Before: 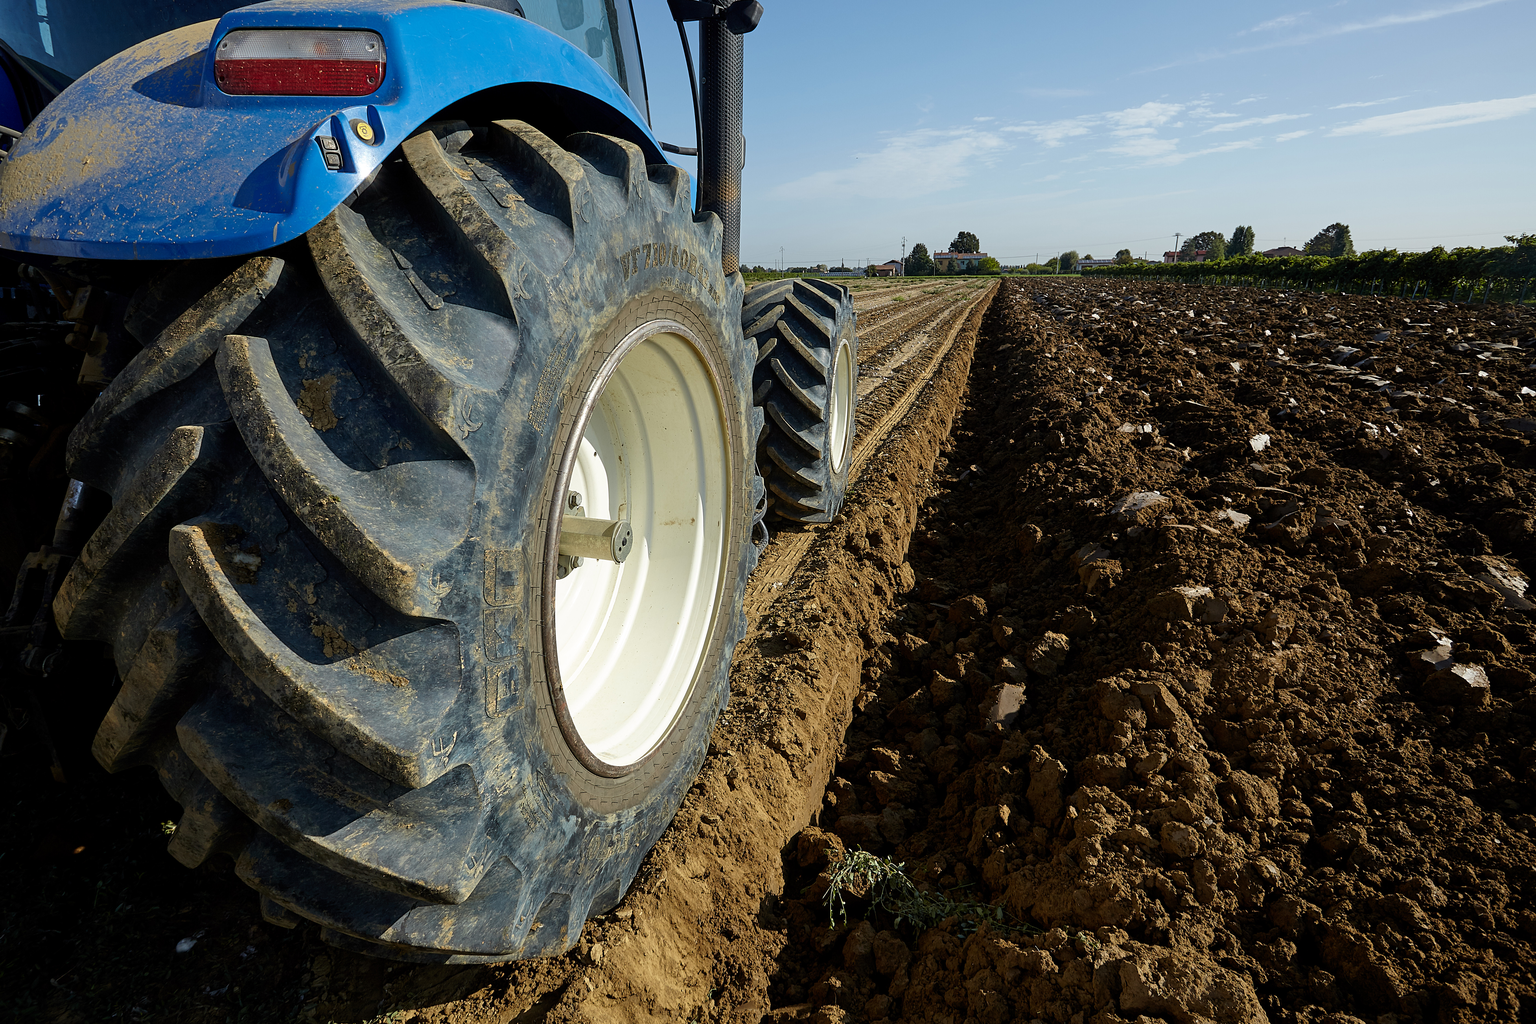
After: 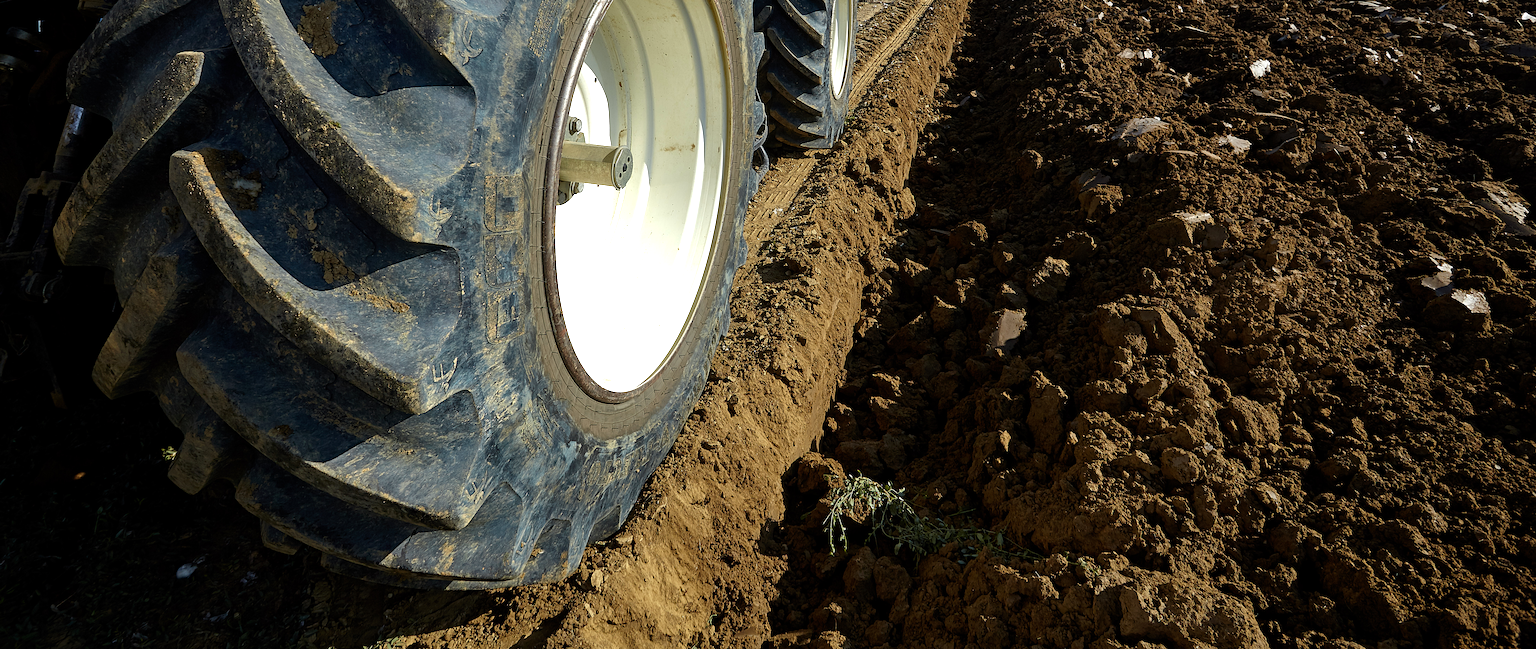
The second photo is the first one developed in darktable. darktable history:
crop and rotate: top 36.587%
haze removal: compatibility mode true, adaptive false
